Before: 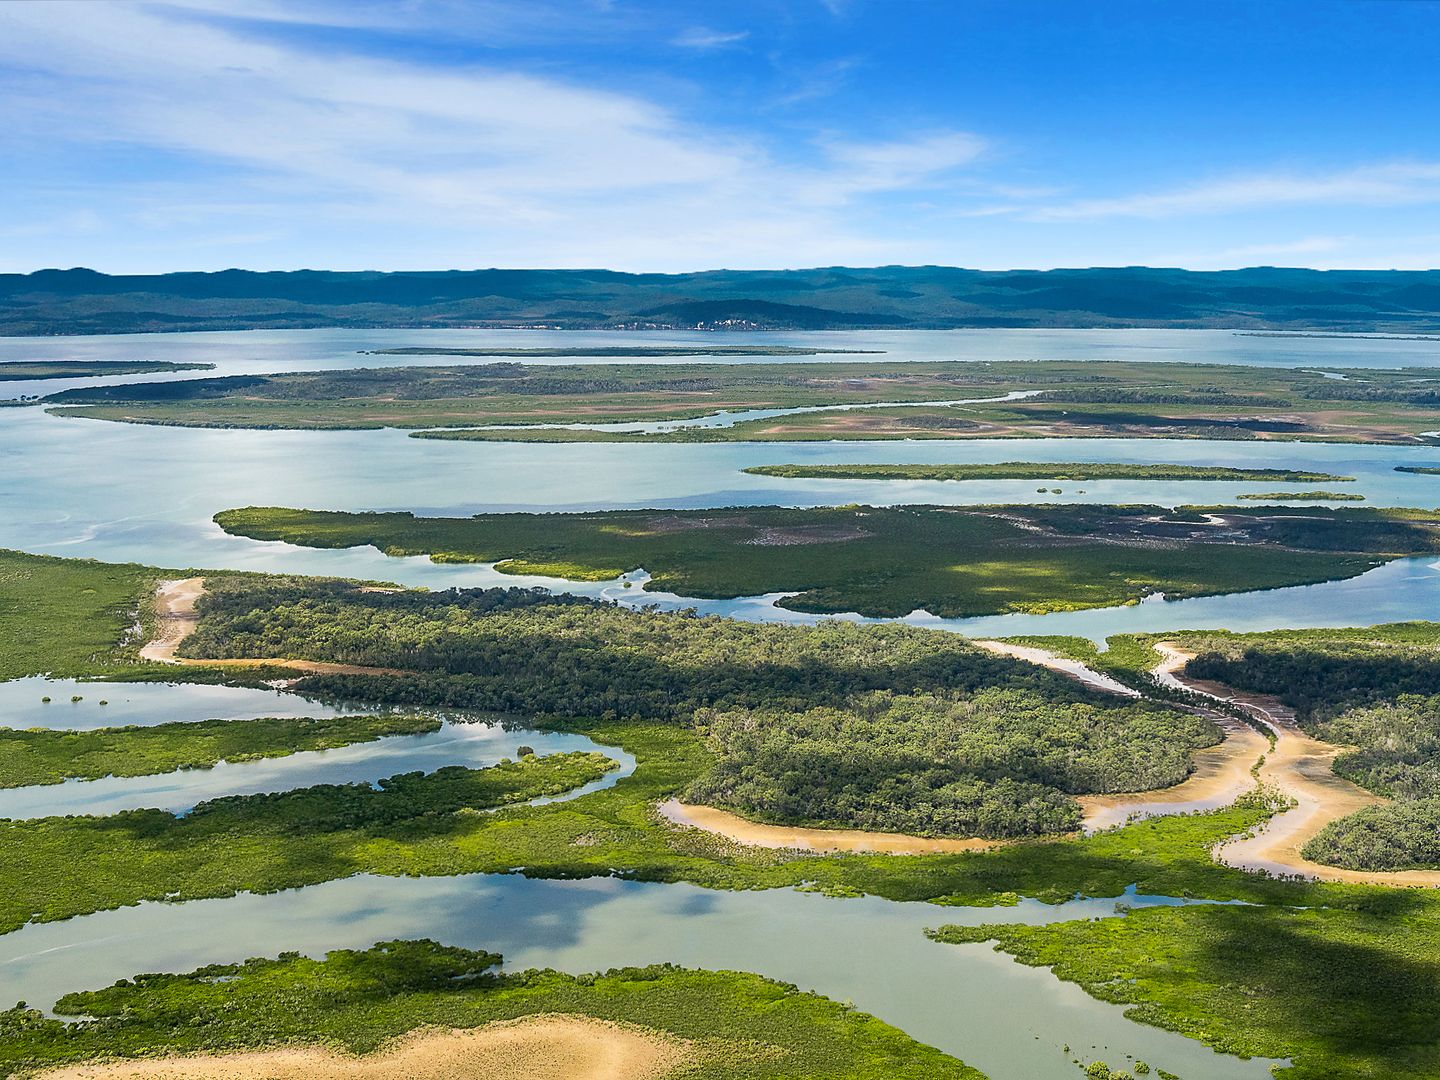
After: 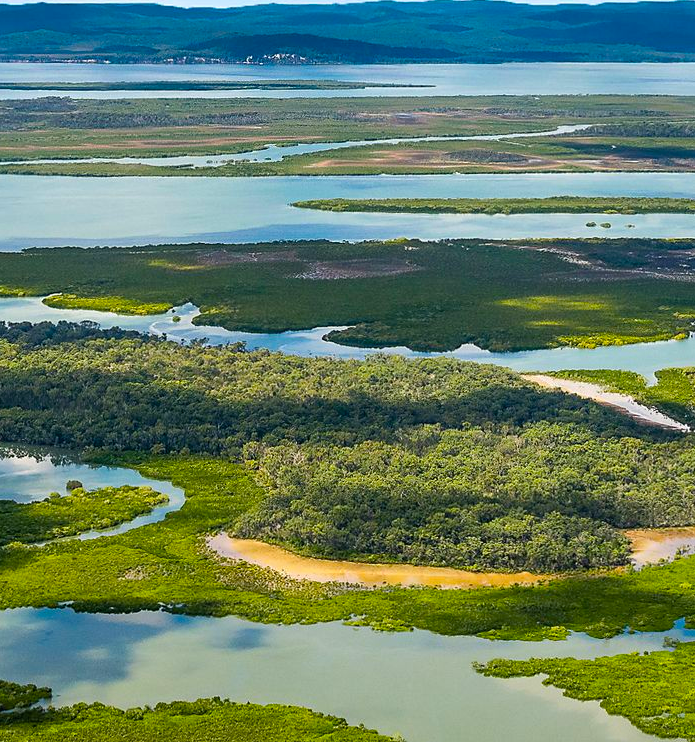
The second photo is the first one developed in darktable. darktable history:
crop: left 31.379%, top 24.658%, right 20.326%, bottom 6.628%
color balance rgb: perceptual saturation grading › global saturation 25%, global vibrance 20%
